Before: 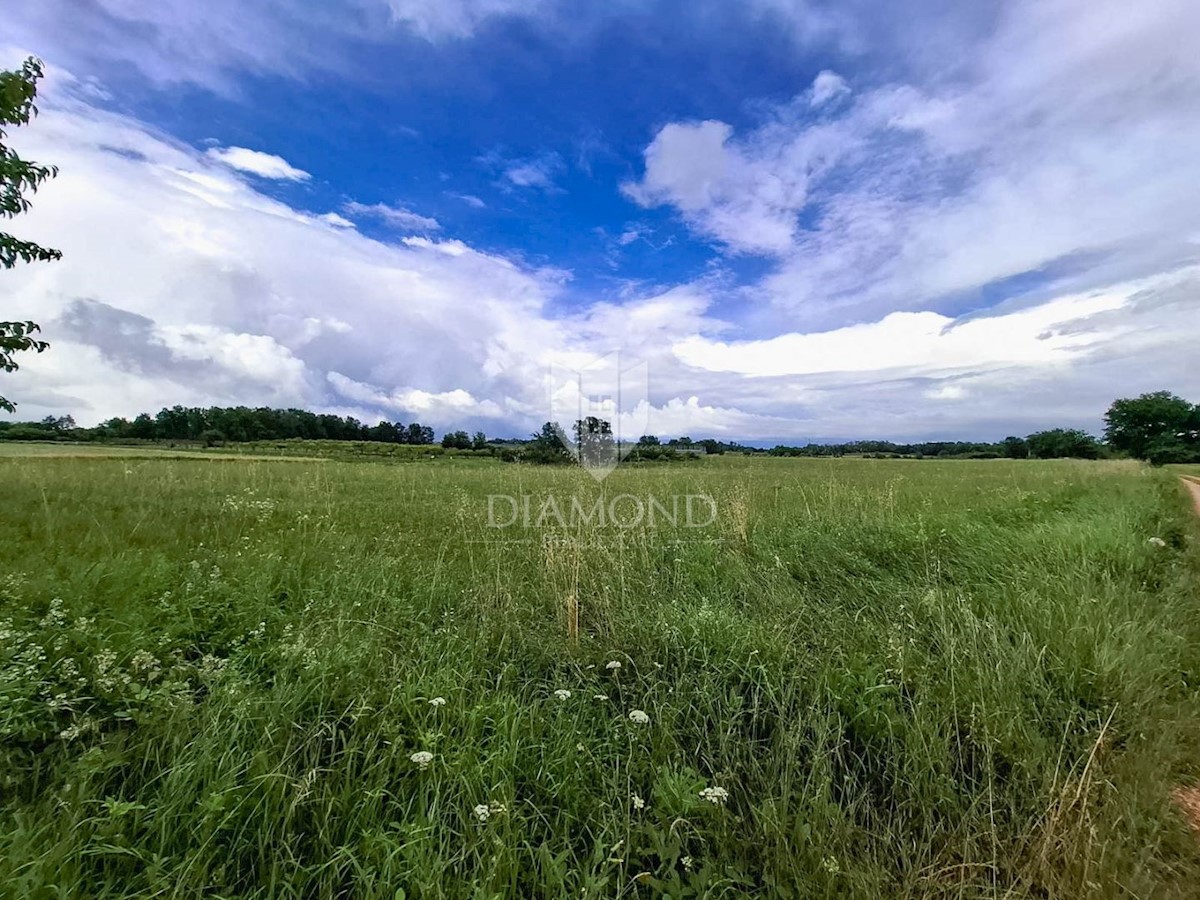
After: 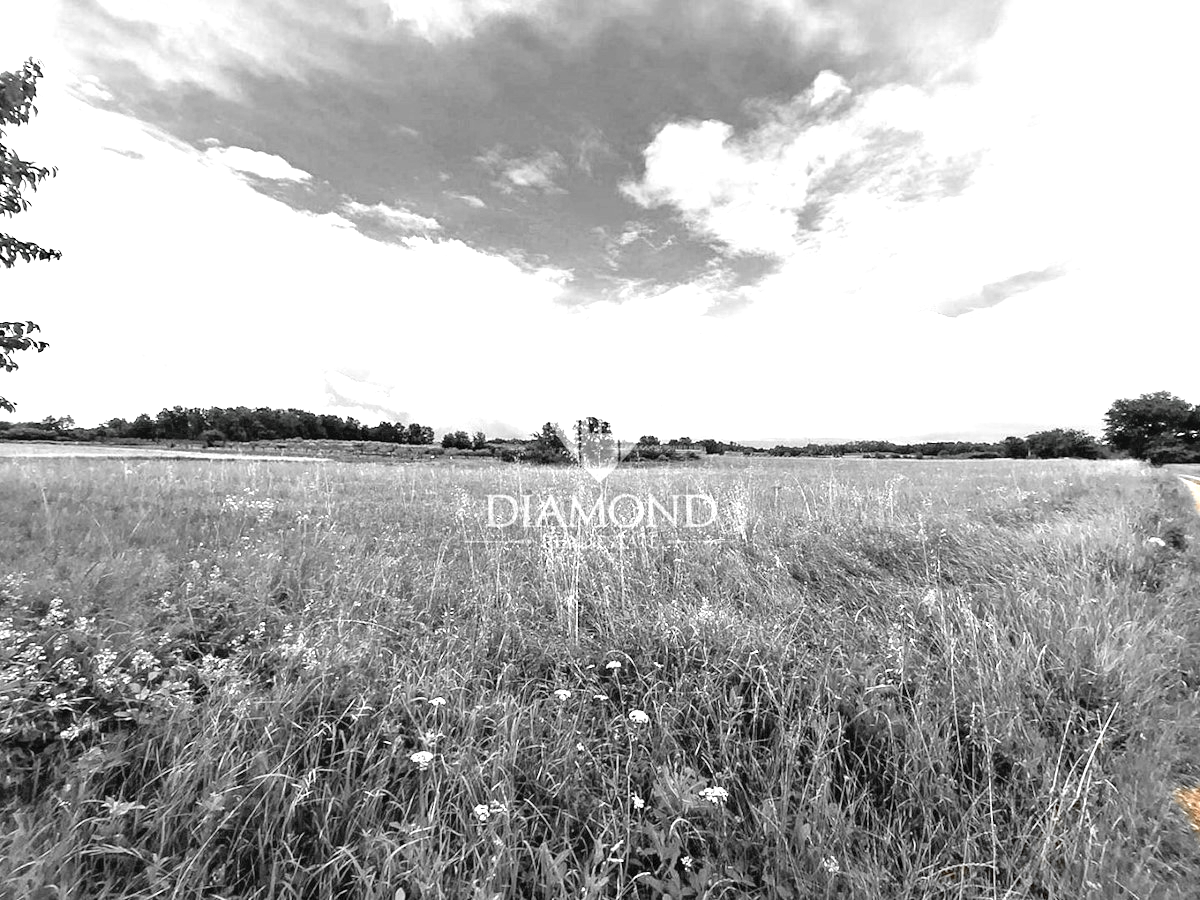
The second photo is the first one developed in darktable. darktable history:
tone equalizer: -8 EV -0.409 EV, -7 EV -0.381 EV, -6 EV -0.357 EV, -5 EV -0.252 EV, -3 EV 0.231 EV, -2 EV 0.352 EV, -1 EV 0.409 EV, +0 EV 0.439 EV
color zones: curves: ch0 [(0, 0.497) (0.096, 0.361) (0.221, 0.538) (0.429, 0.5) (0.571, 0.5) (0.714, 0.5) (0.857, 0.5) (1, 0.497)]; ch1 [(0, 0.5) (0.143, 0.5) (0.257, -0.002) (0.429, 0.04) (0.571, -0.001) (0.714, -0.015) (0.857, 0.024) (1, 0.5)]
exposure: black level correction 0, exposure 1 EV, compensate exposure bias true, compensate highlight preservation false
levels: mode automatic, levels [0.072, 0.414, 0.976]
